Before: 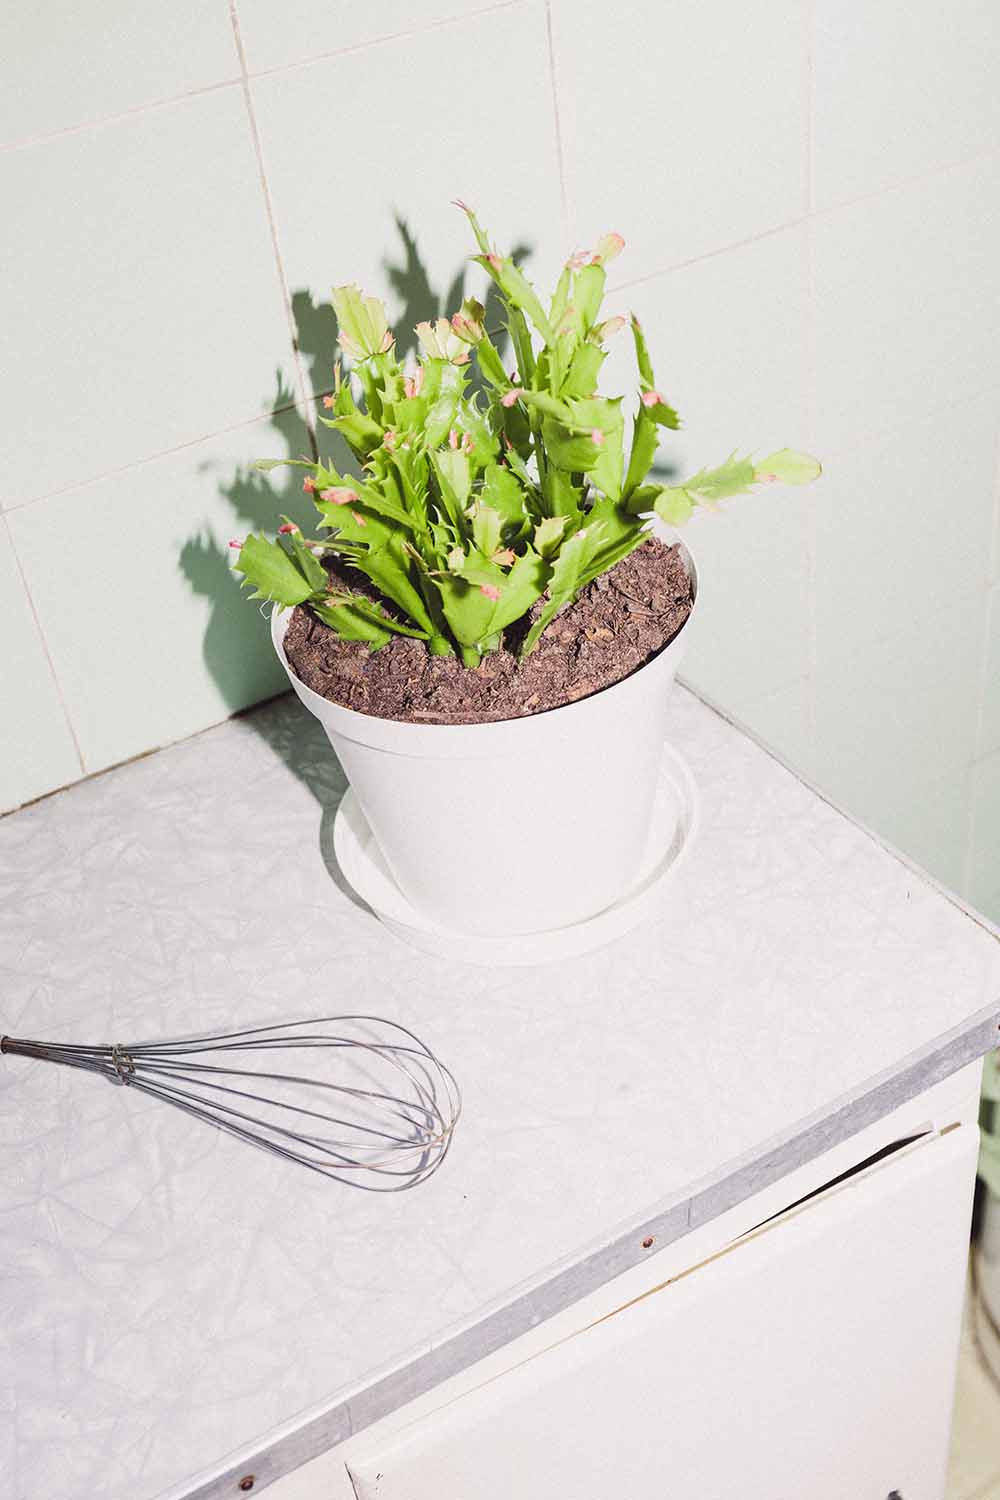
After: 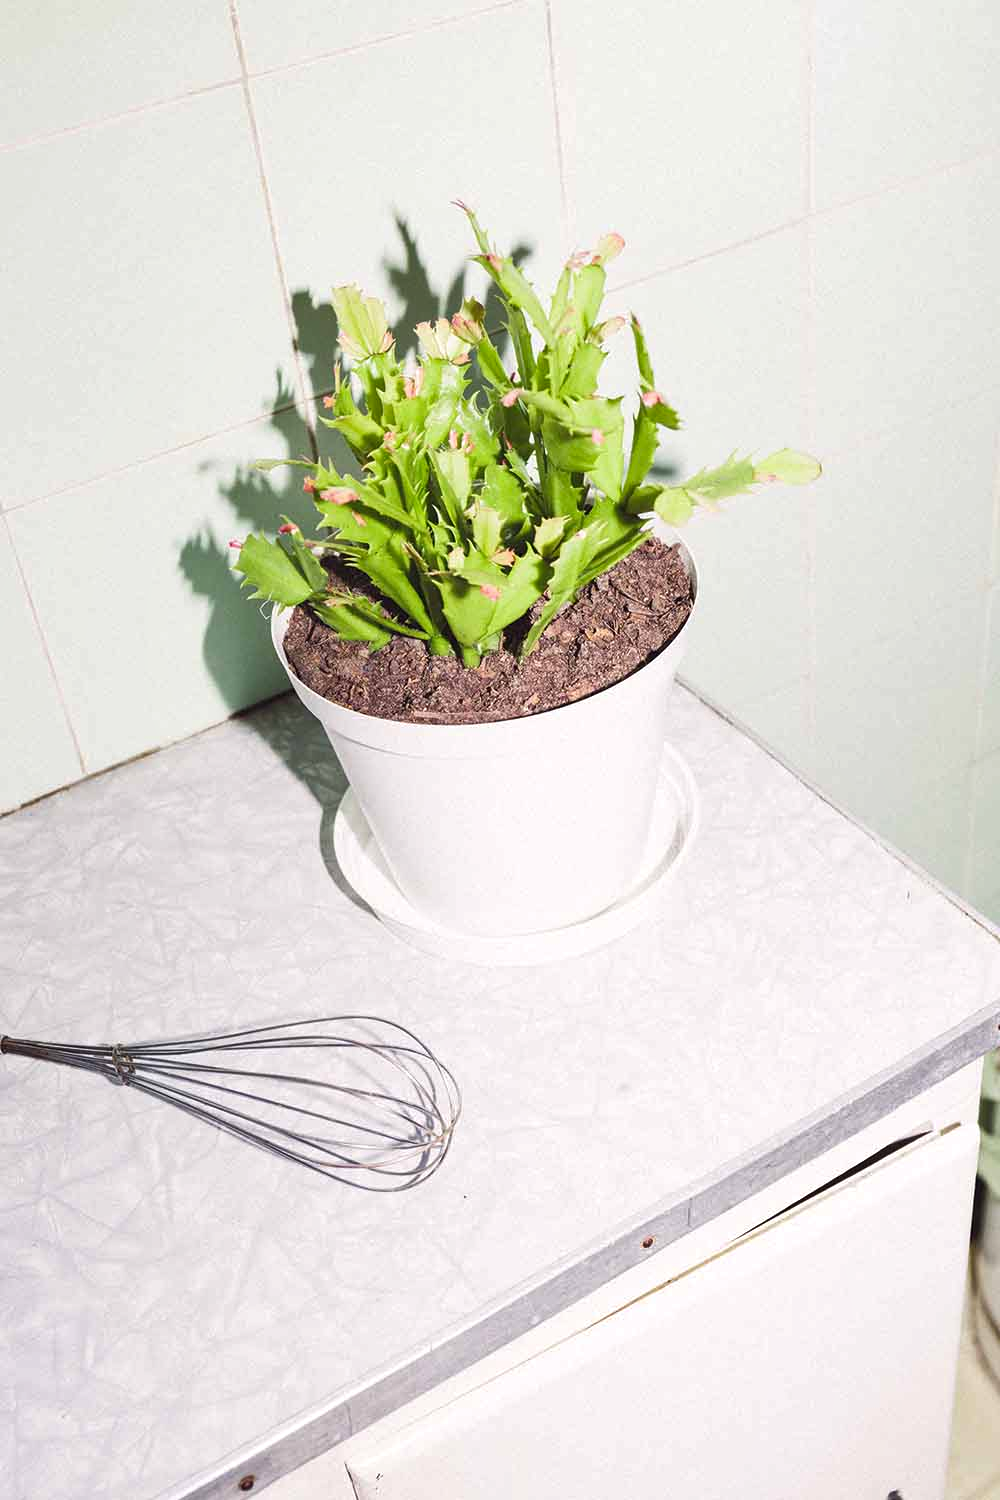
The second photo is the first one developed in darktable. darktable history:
exposure: exposure 0.202 EV, compensate exposure bias true, compensate highlight preservation false
shadows and highlights: shadows 52.16, highlights -28.68, soften with gaussian
